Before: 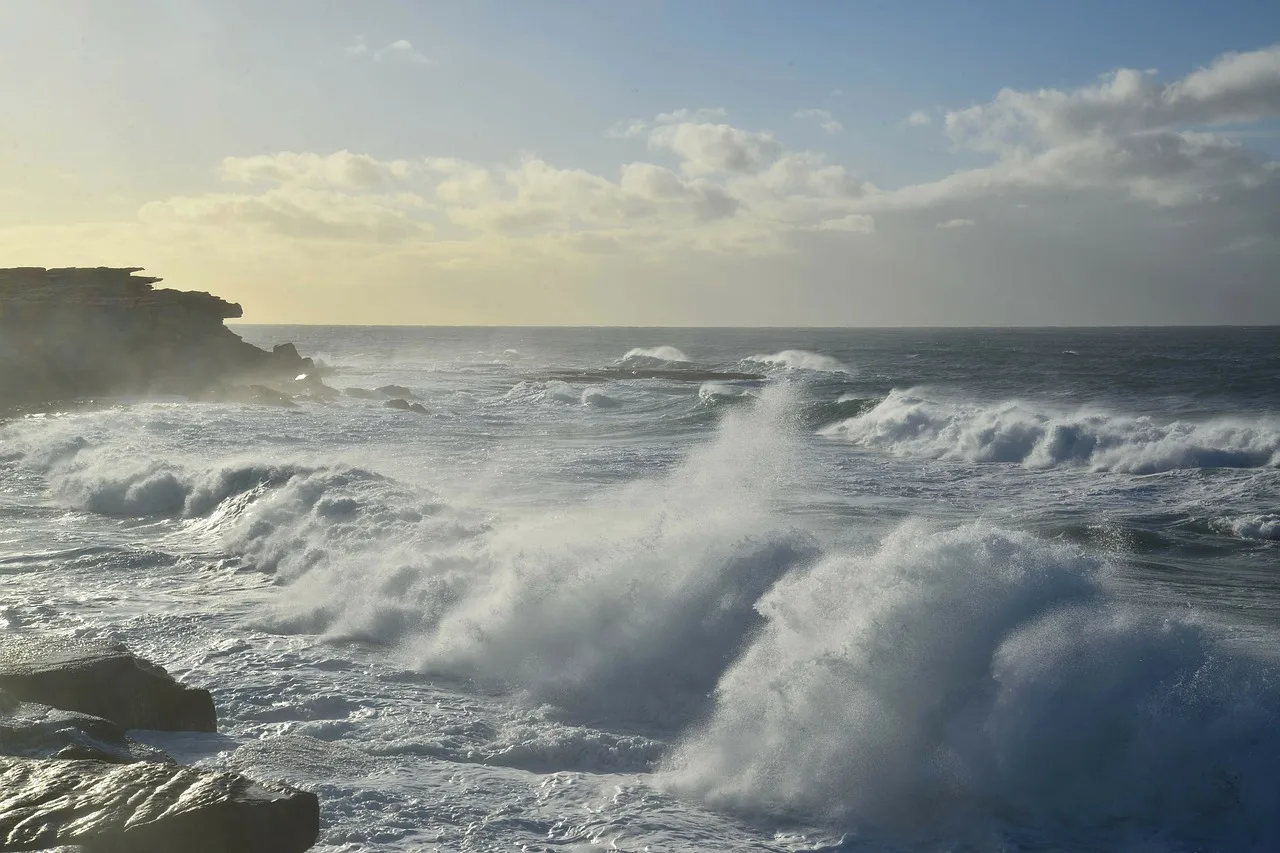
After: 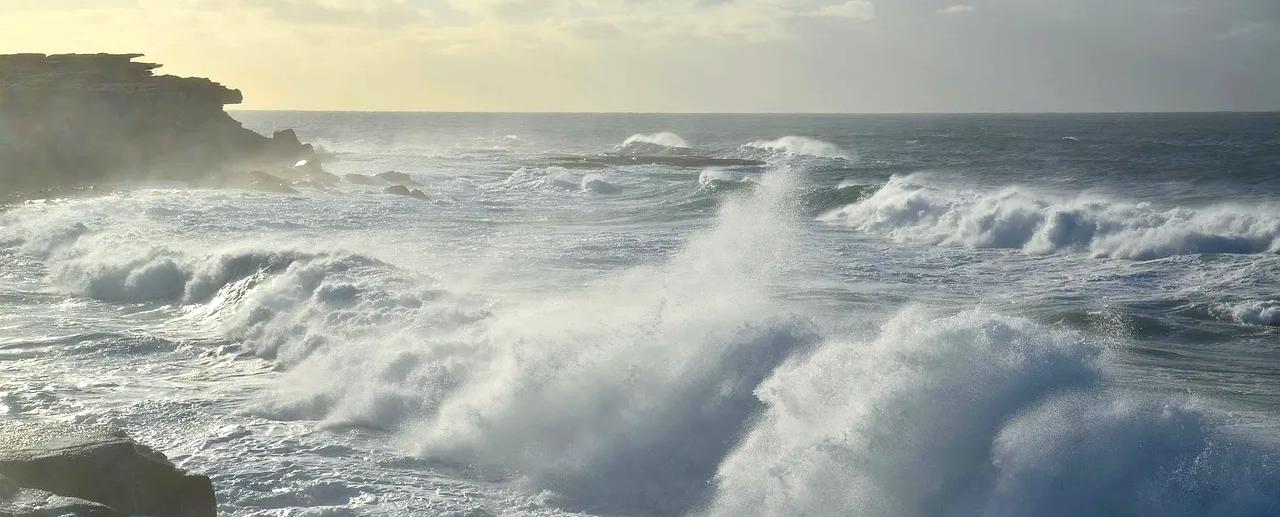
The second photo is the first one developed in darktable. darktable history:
crop and rotate: top 25.275%, bottom 14.038%
levels: levels [0, 0.435, 0.917]
